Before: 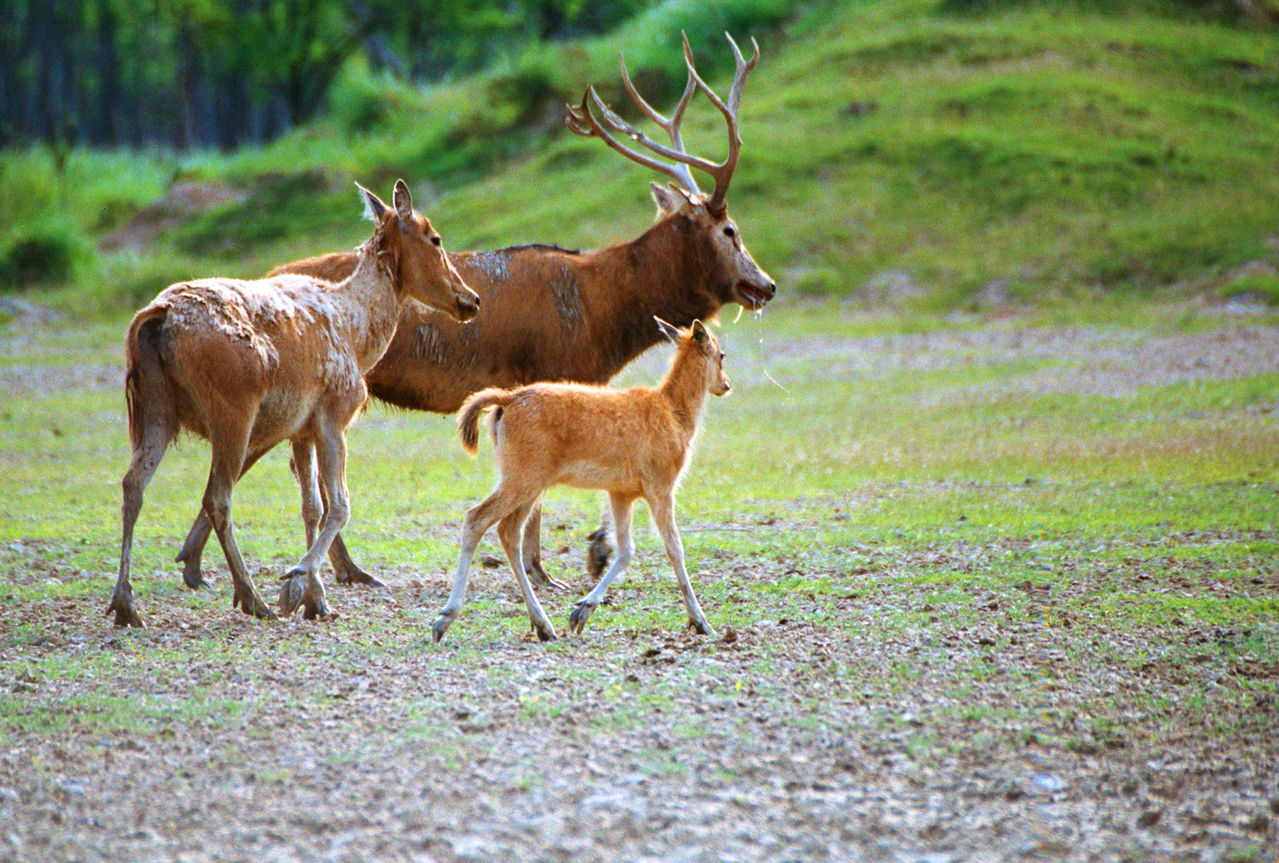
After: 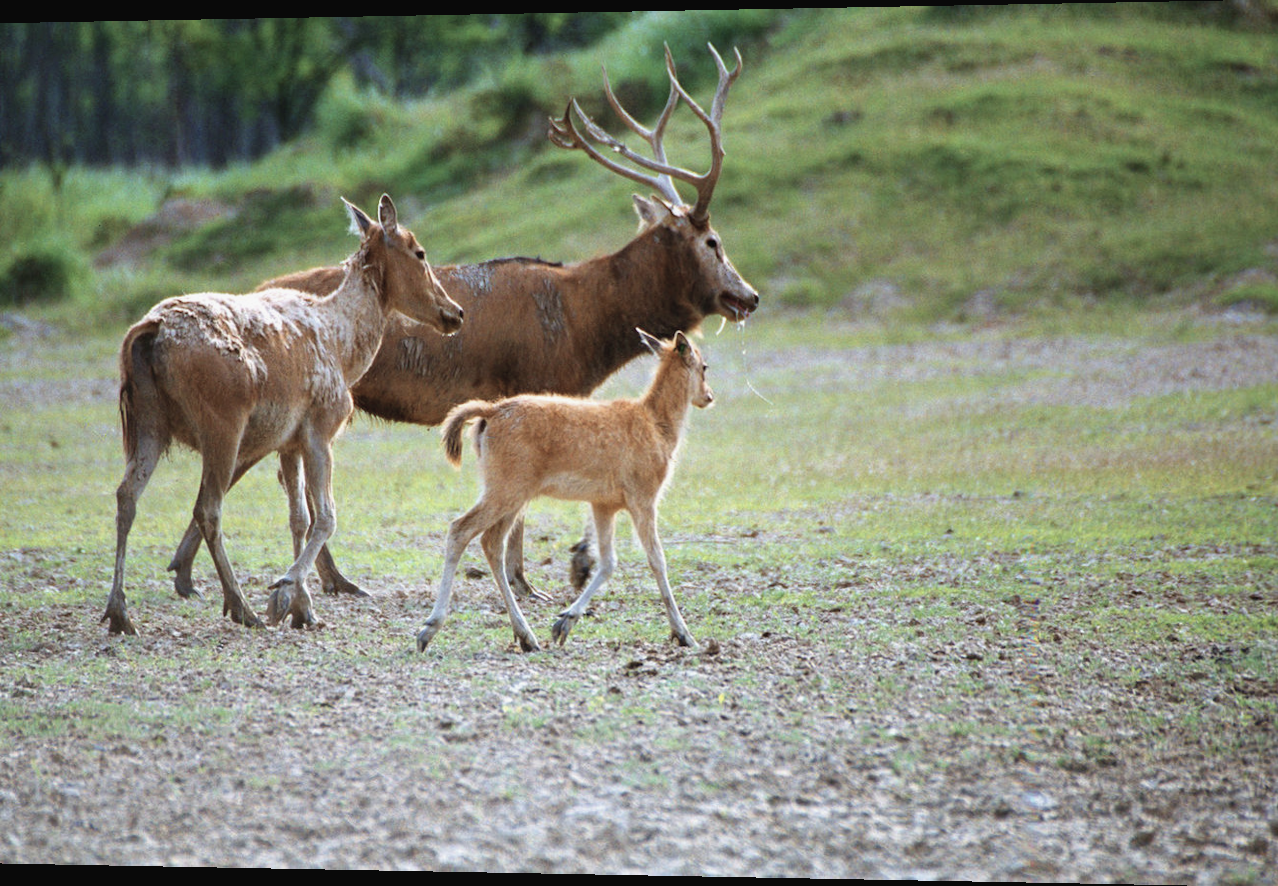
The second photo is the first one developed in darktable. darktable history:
contrast brightness saturation: contrast -0.05, saturation -0.41
rotate and perspective: lens shift (horizontal) -0.055, automatic cropping off
